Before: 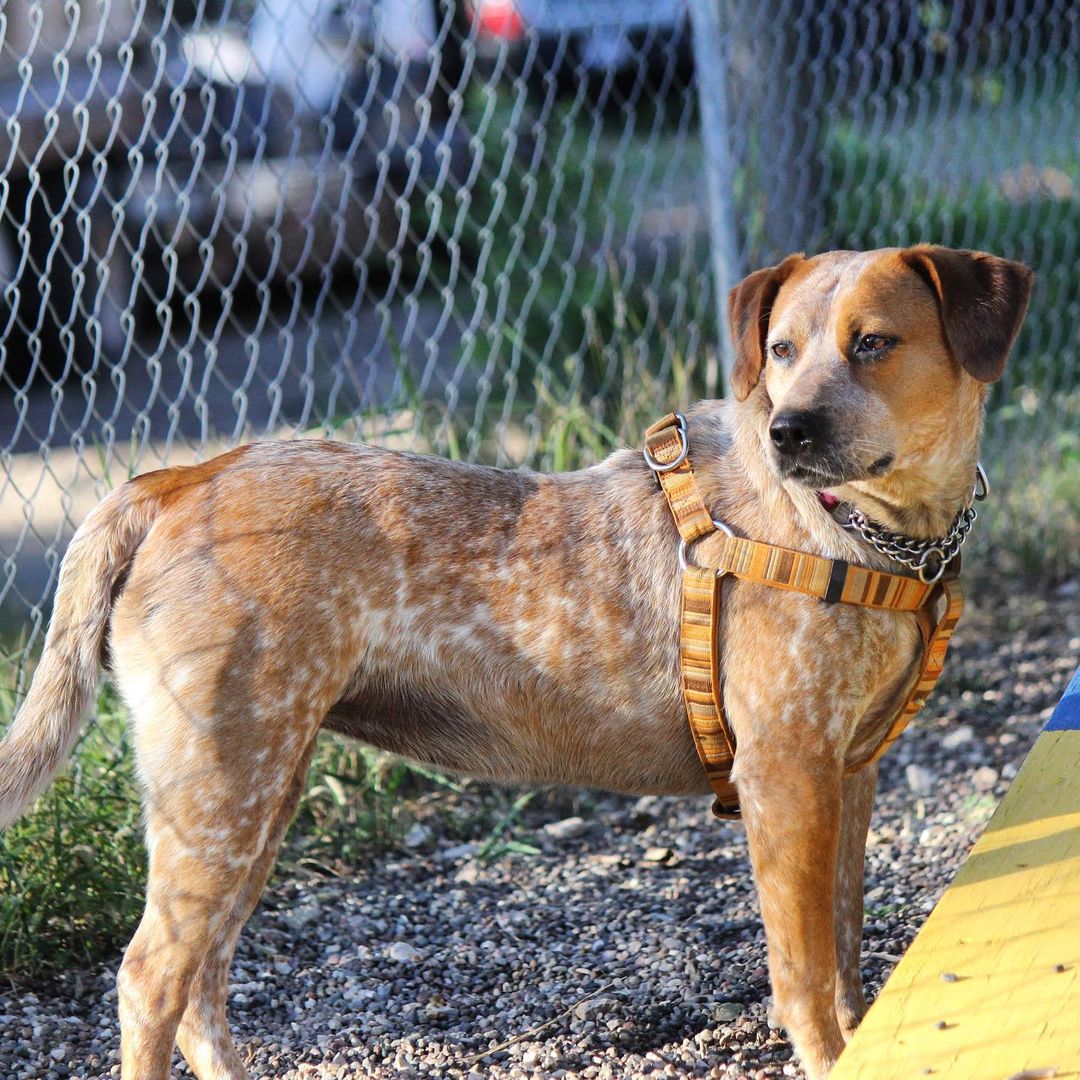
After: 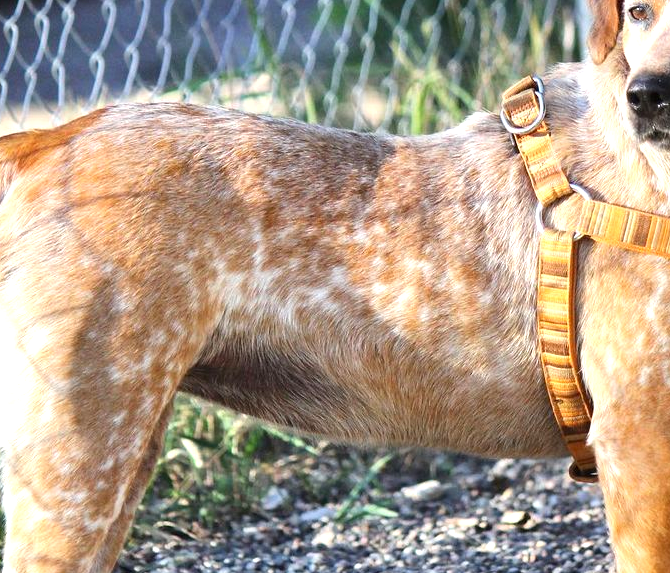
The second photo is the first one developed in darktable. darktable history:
crop: left 13.312%, top 31.28%, right 24.627%, bottom 15.582%
exposure: exposure 0.7 EV, compensate highlight preservation false
